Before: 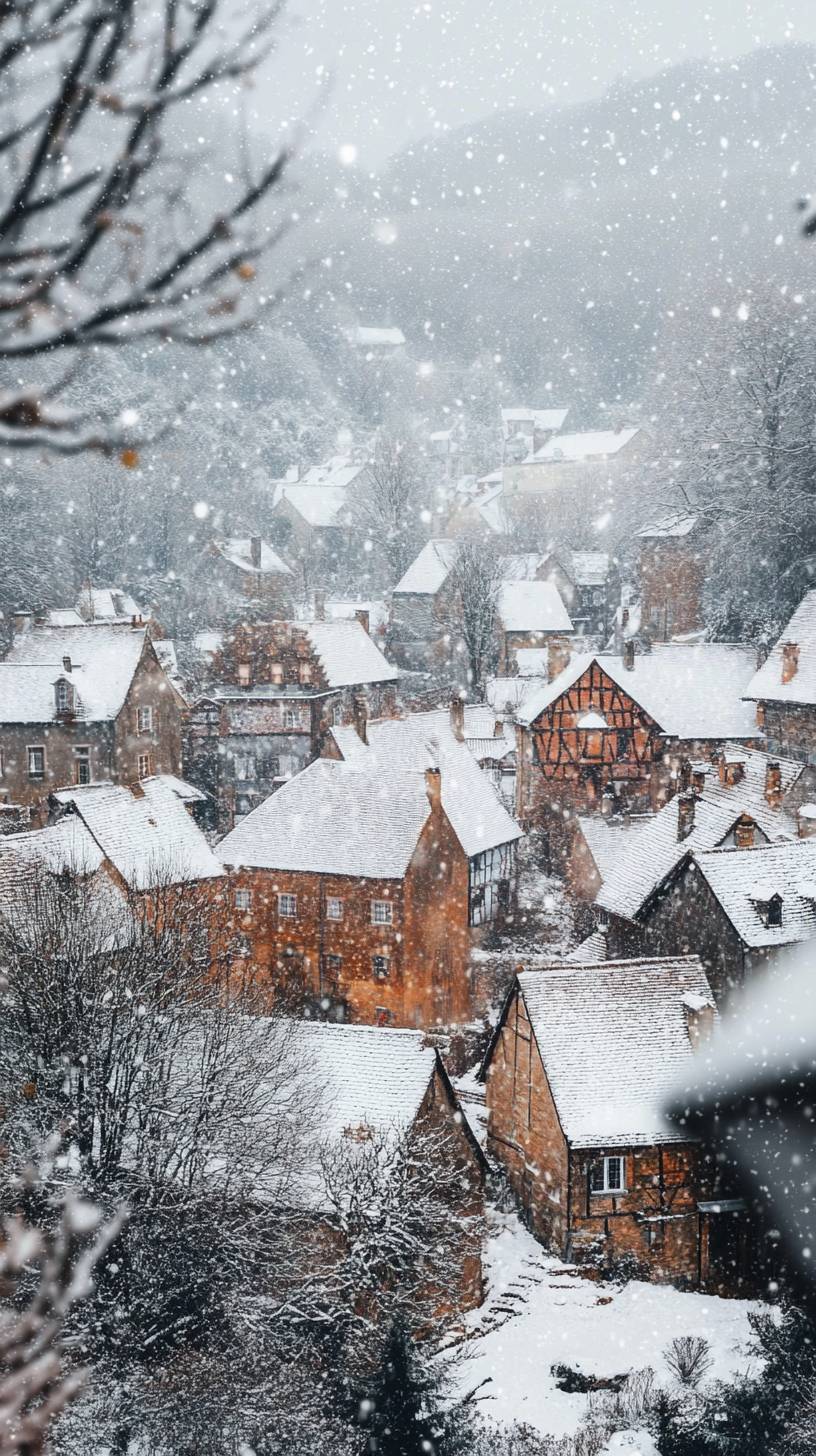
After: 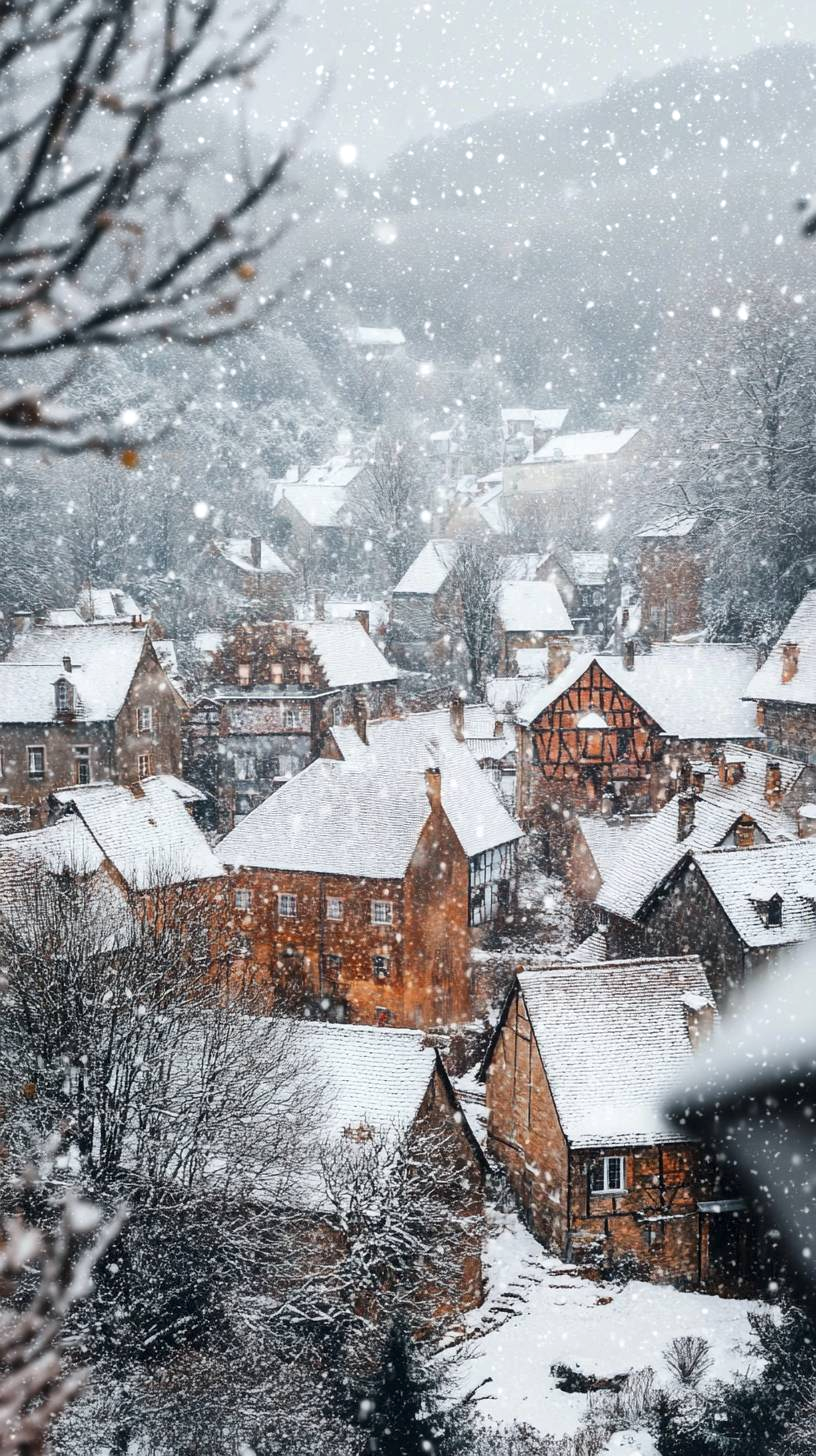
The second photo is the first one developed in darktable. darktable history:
local contrast: mode bilateral grid, contrast 21, coarseness 50, detail 132%, midtone range 0.2
contrast brightness saturation: contrast 0.037, saturation 0.069
